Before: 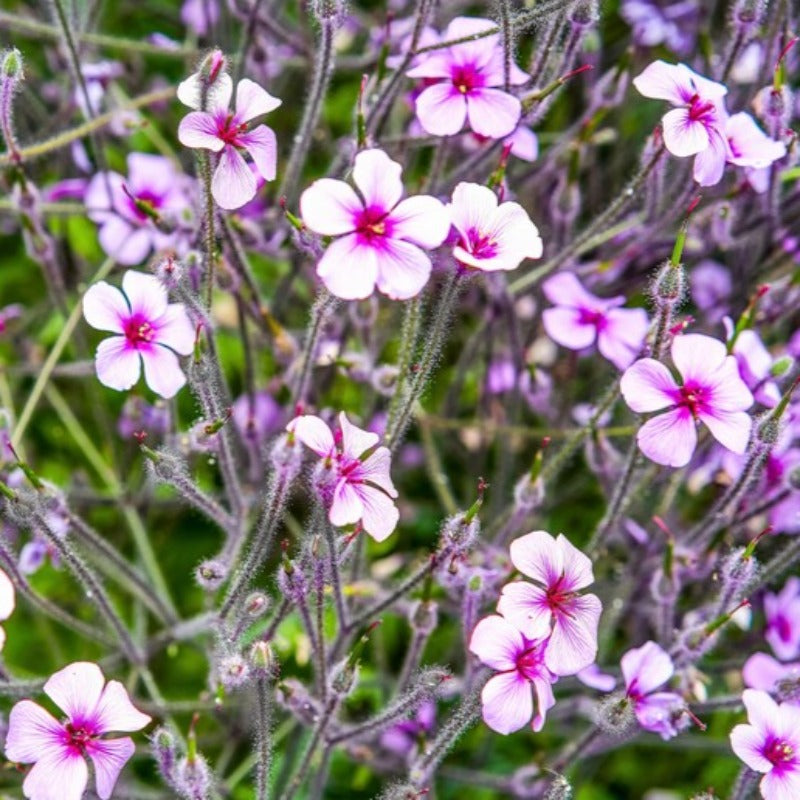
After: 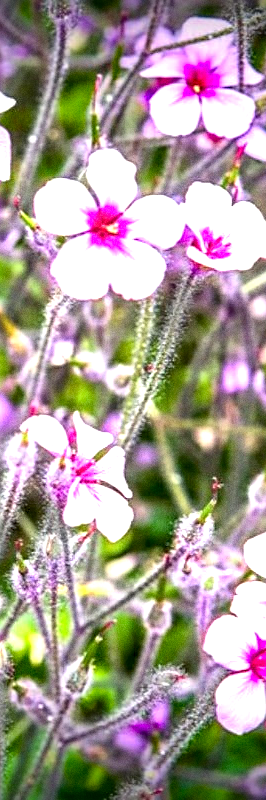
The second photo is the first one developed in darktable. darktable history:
sharpen: on, module defaults
exposure: black level correction 0.001, exposure 1.3 EV, compensate highlight preservation false
grain: strength 26%
vignetting: fall-off start 98.29%, fall-off radius 100%, brightness -1, saturation 0.5, width/height ratio 1.428
crop: left 33.36%, right 33.36%
